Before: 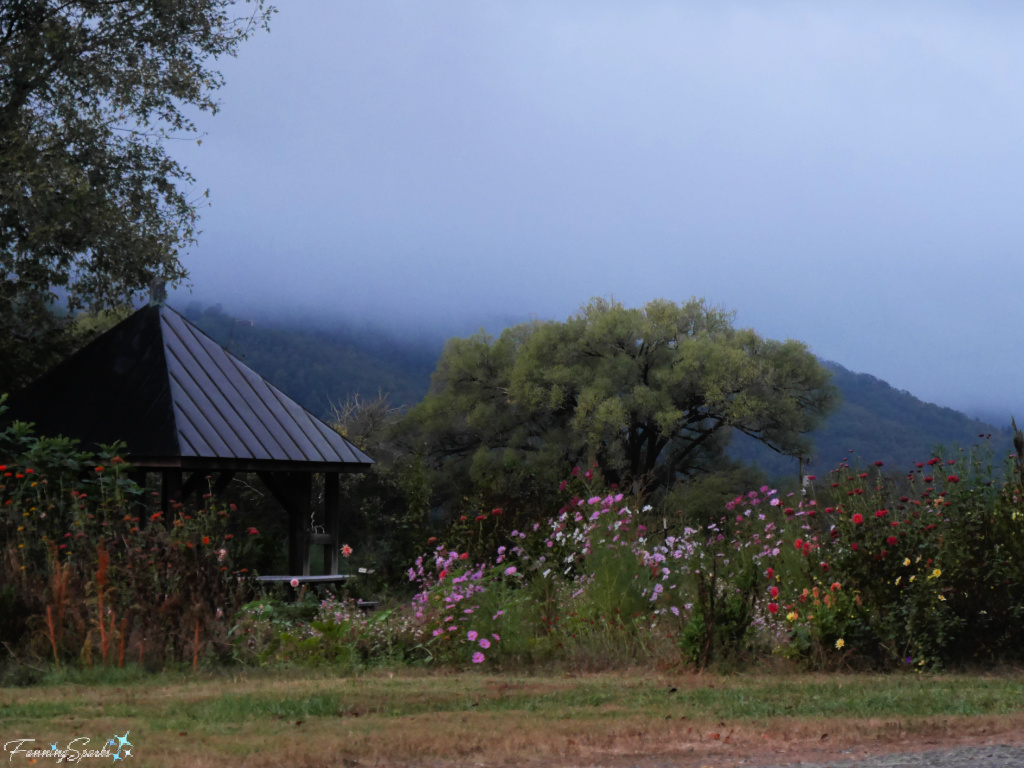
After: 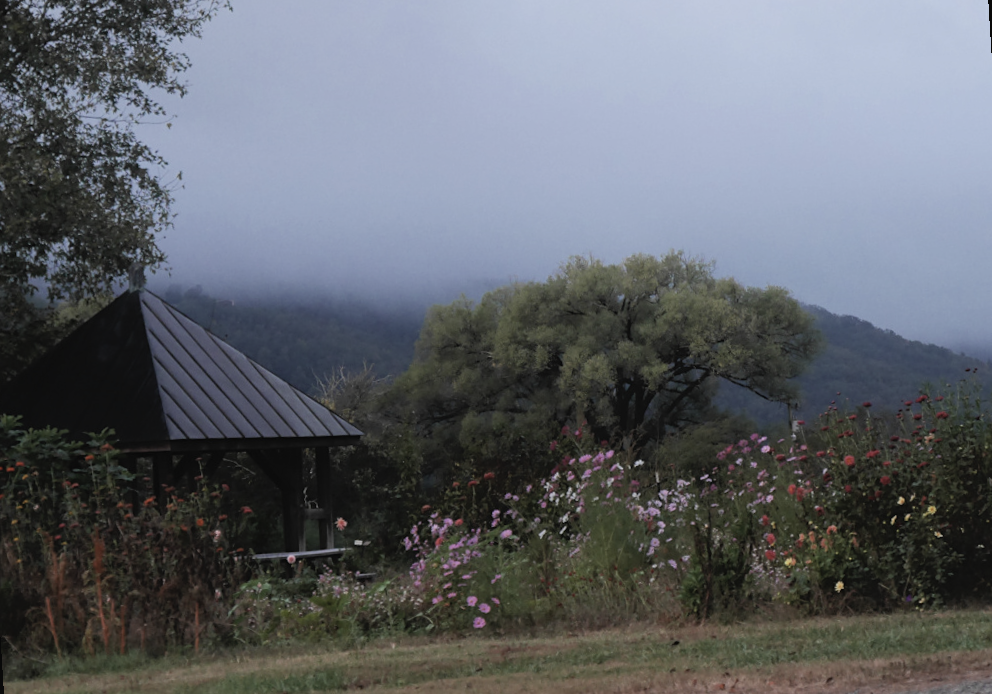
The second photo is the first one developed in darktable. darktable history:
contrast brightness saturation: contrast -0.05, saturation -0.41
sharpen: amount 0.2
rotate and perspective: rotation -3.52°, crop left 0.036, crop right 0.964, crop top 0.081, crop bottom 0.919
